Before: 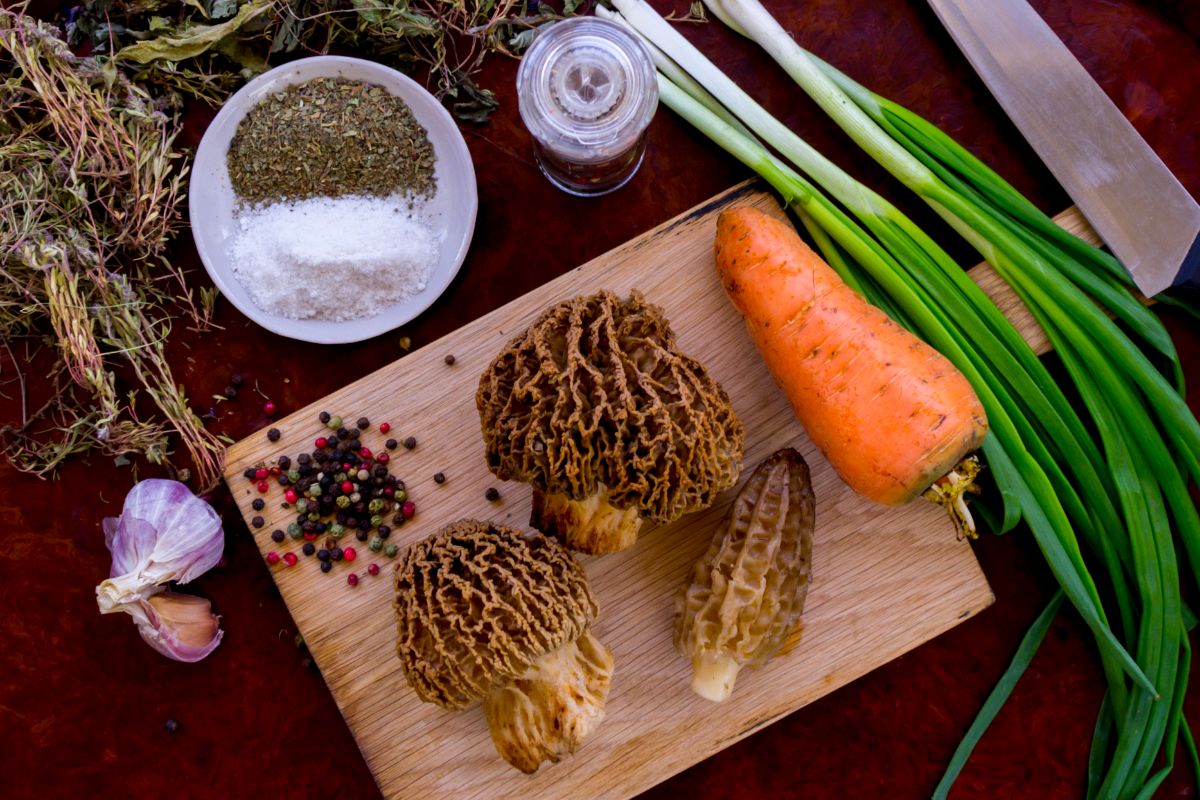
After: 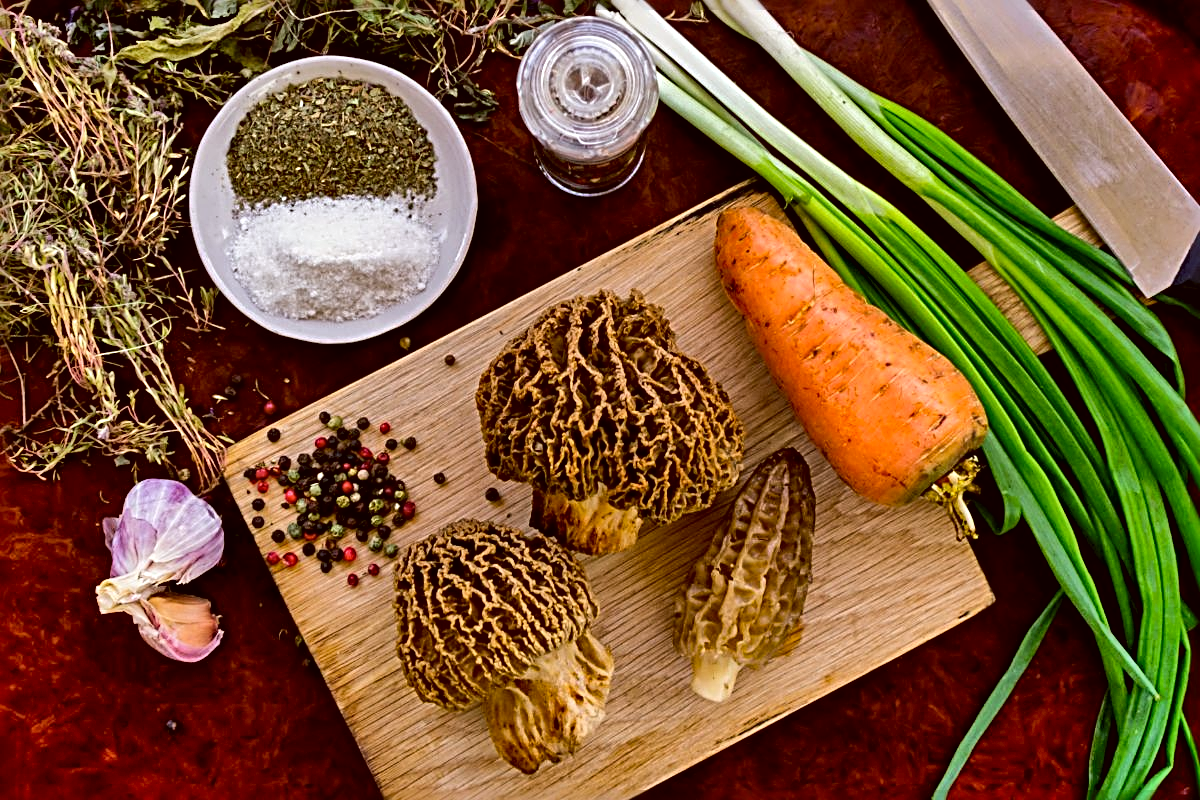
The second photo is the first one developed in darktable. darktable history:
color correction: highlights a* -1.34, highlights b* 10.5, shadows a* 0.516, shadows b* 18.79
shadows and highlights: shadows 59.44, soften with gaussian
local contrast: mode bilateral grid, contrast 21, coarseness 49, detail 150%, midtone range 0.2
sharpen: radius 3.686, amount 0.916
